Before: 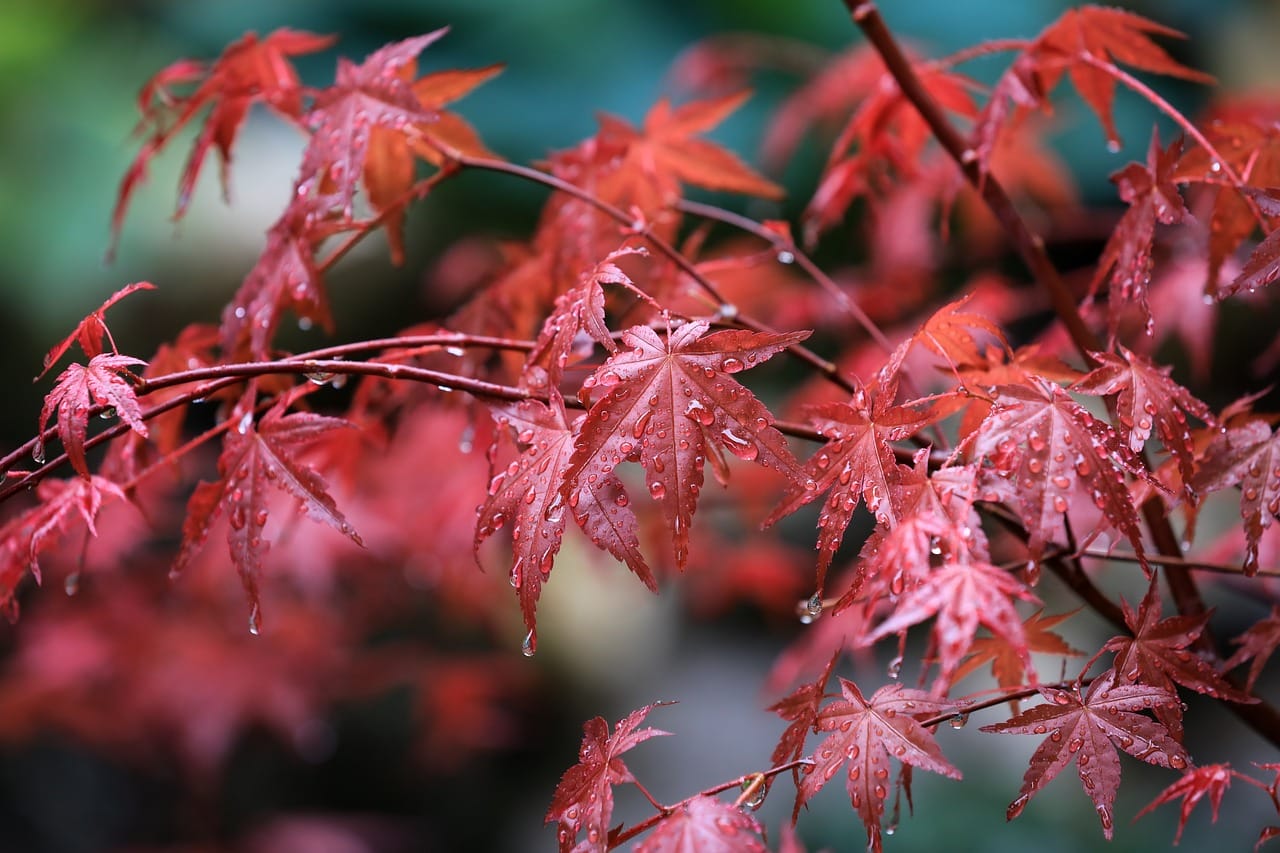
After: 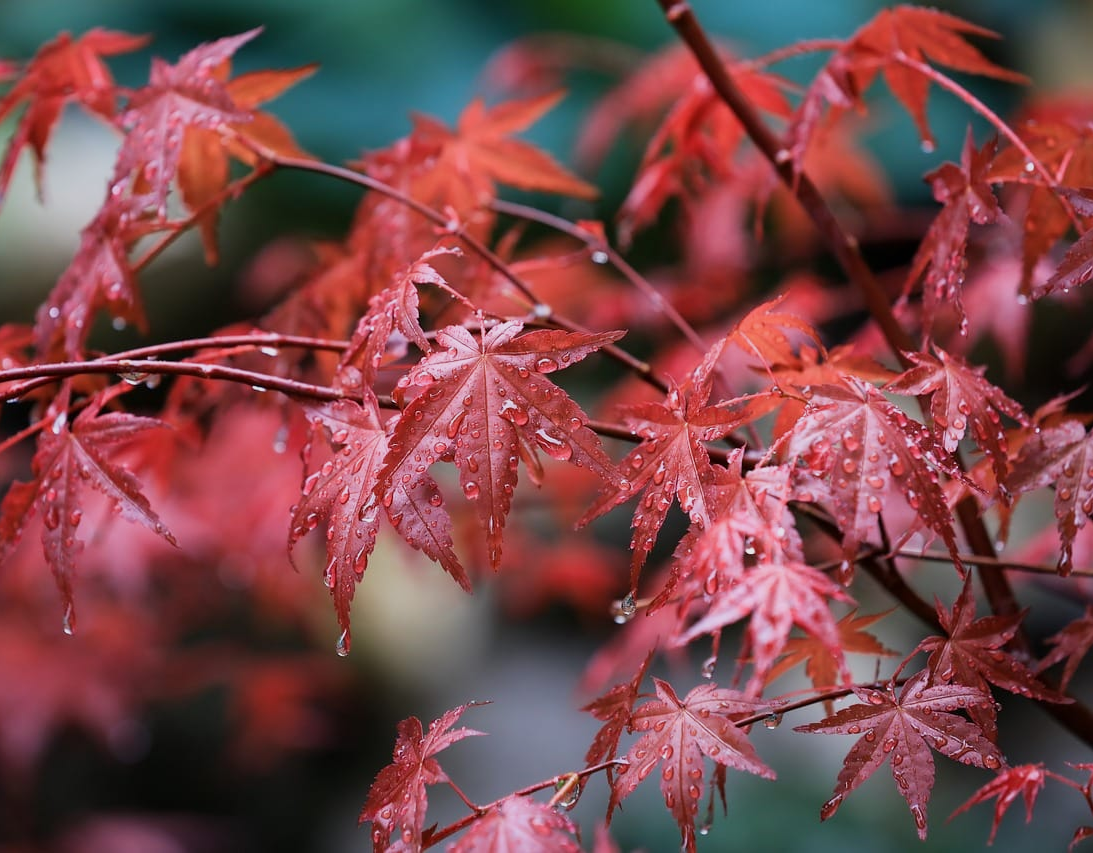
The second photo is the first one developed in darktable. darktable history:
crop and rotate: left 14.584%
sigmoid: contrast 1.22, skew 0.65
